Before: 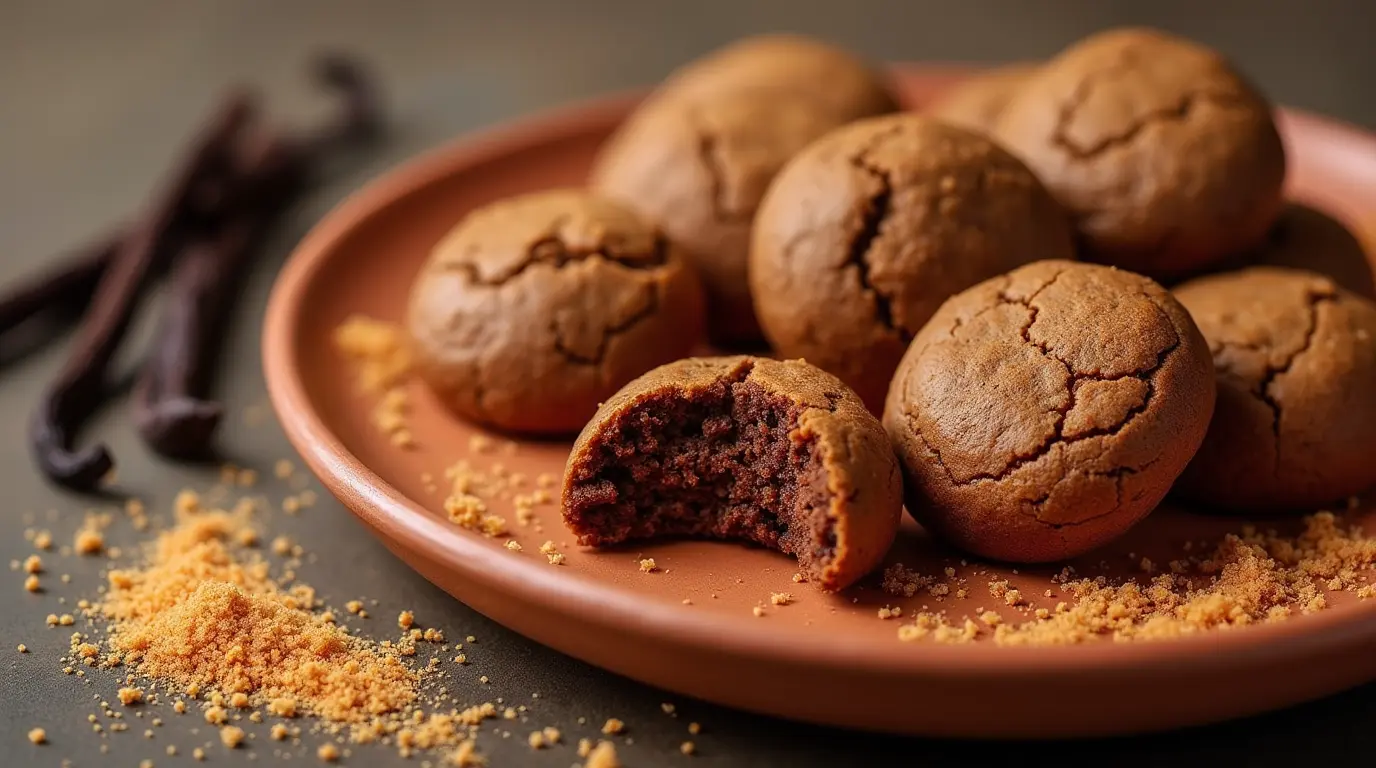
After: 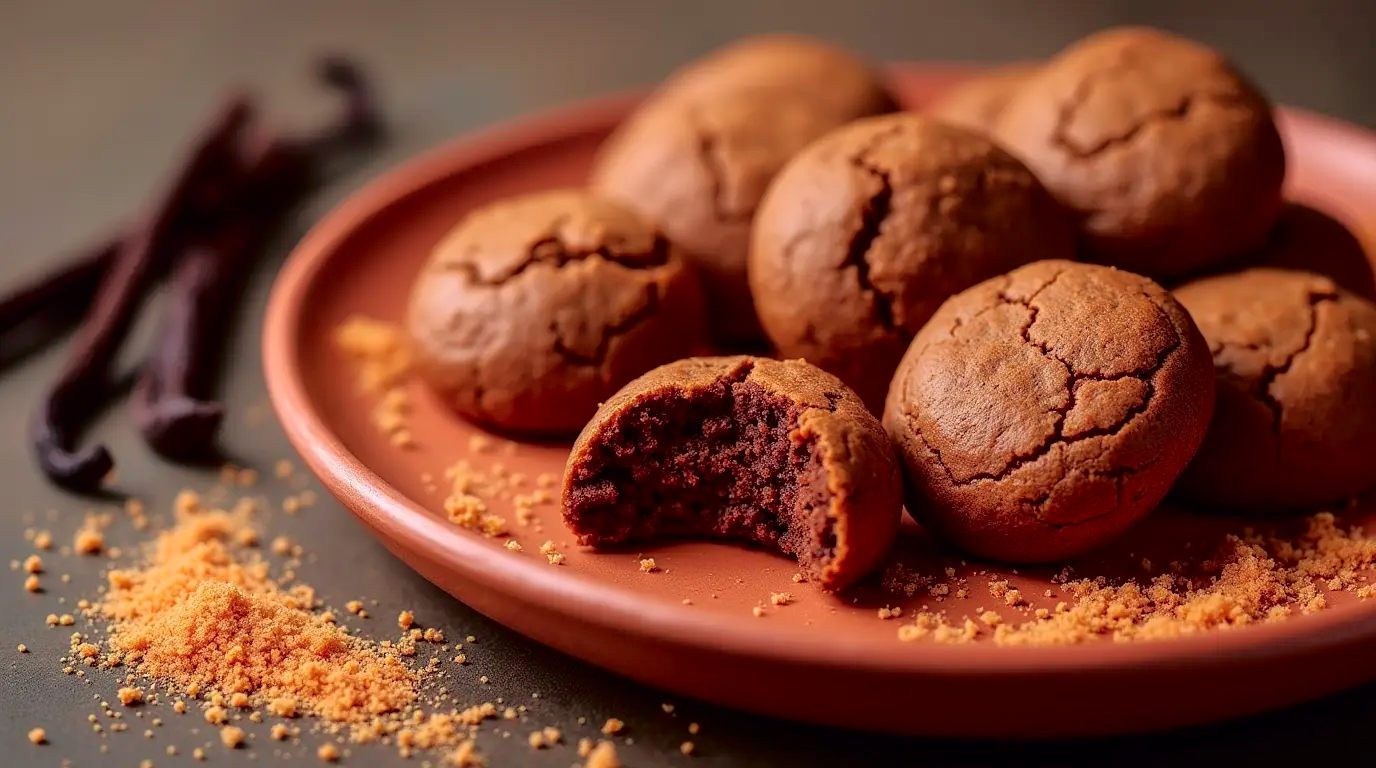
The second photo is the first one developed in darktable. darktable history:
tone curve: curves: ch0 [(0, 0) (0.126, 0.061) (0.362, 0.382) (0.498, 0.498) (0.706, 0.712) (1, 1)]; ch1 [(0, 0) (0.5, 0.505) (0.55, 0.578) (1, 1)]; ch2 [(0, 0) (0.44, 0.424) (0.489, 0.483) (0.537, 0.538) (1, 1)], color space Lab, independent channels, preserve colors none
